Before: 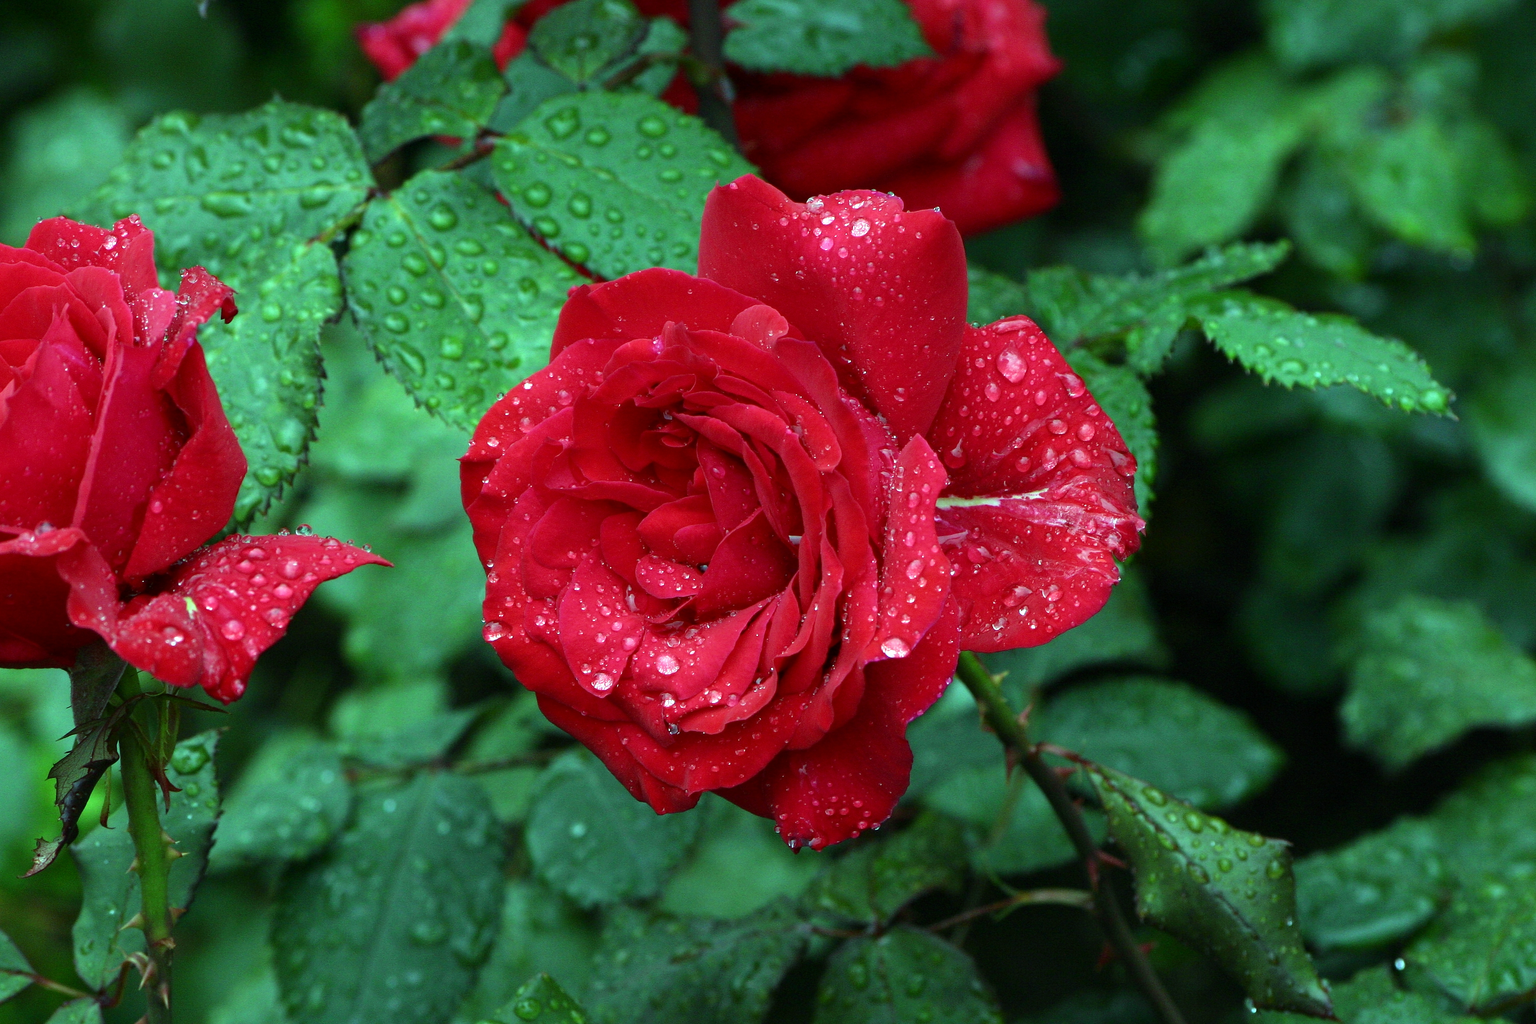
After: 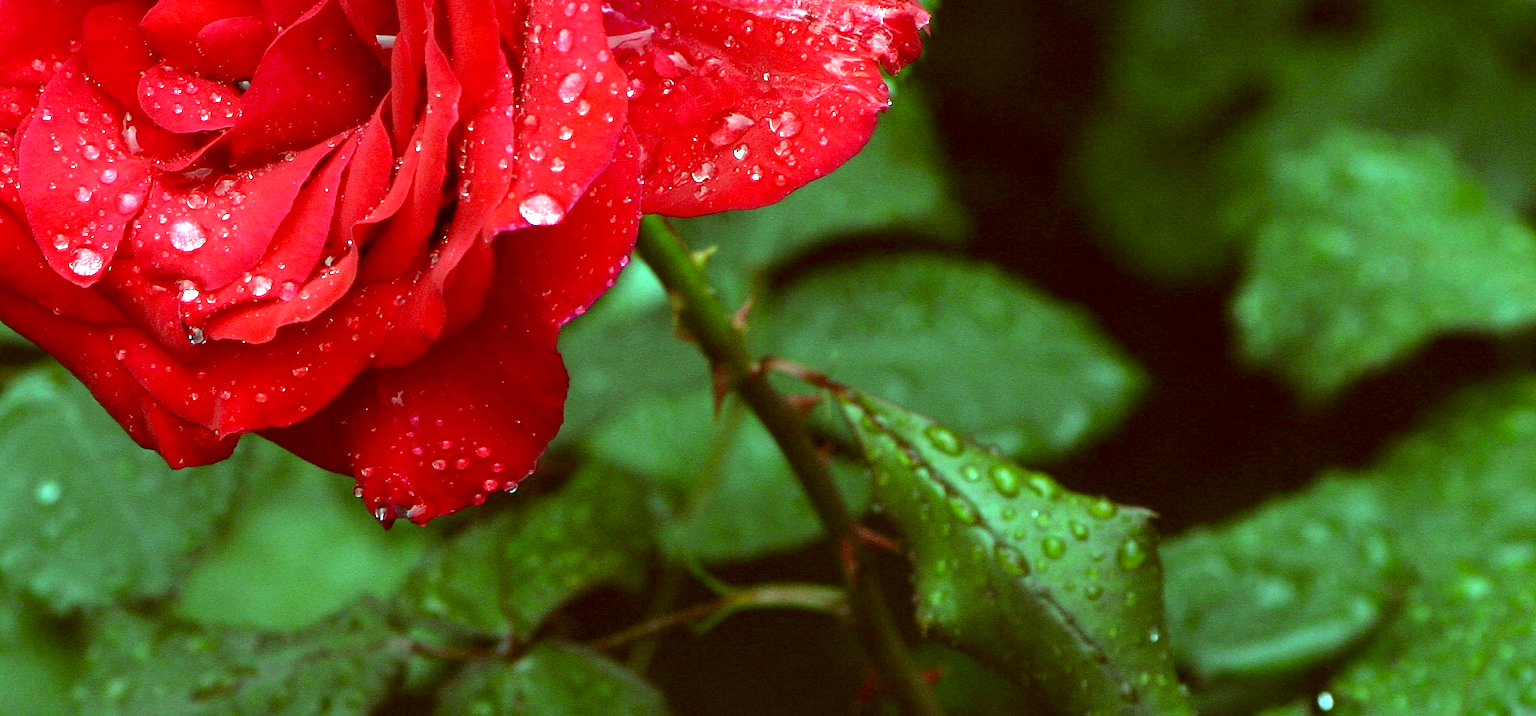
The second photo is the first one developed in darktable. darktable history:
color correction: highlights a* -6.07, highlights b* 9.55, shadows a* 10.75, shadows b* 23.26
exposure: black level correction 0, exposure 0.702 EV, compensate highlight preservation false
crop and rotate: left 35.621%, top 50.105%, bottom 4.846%
